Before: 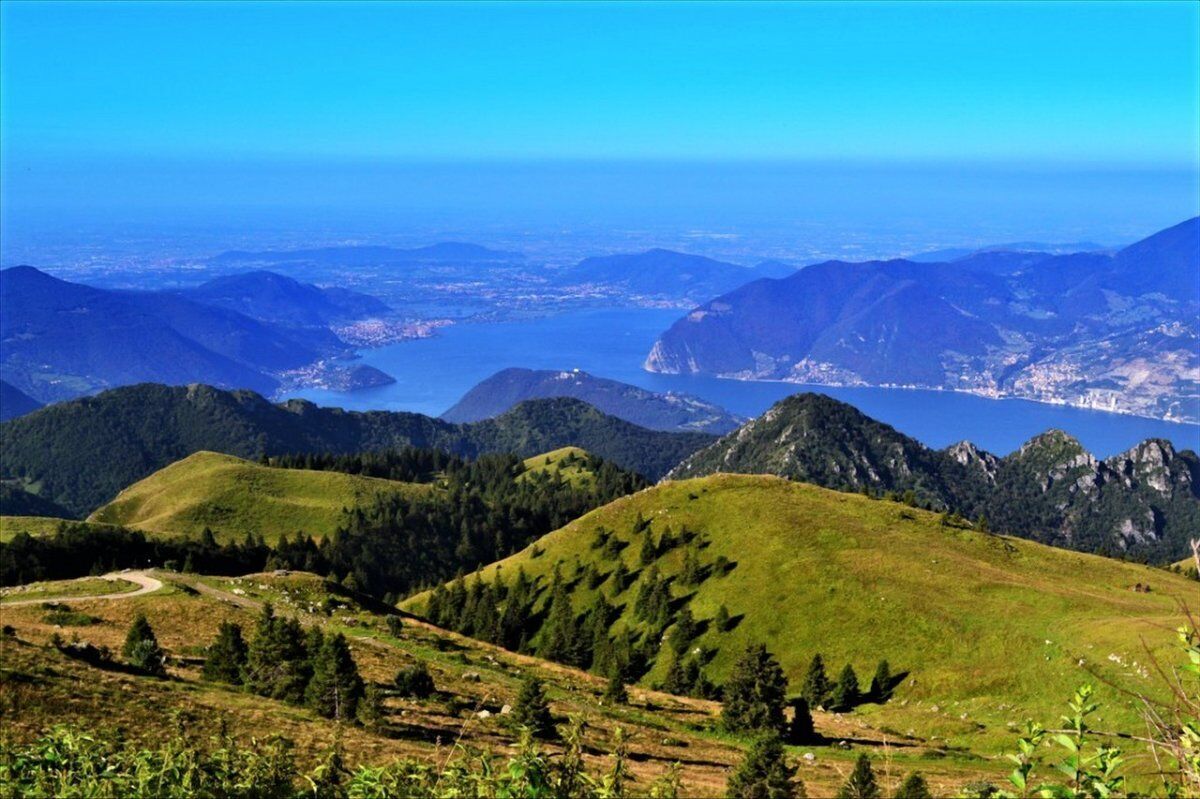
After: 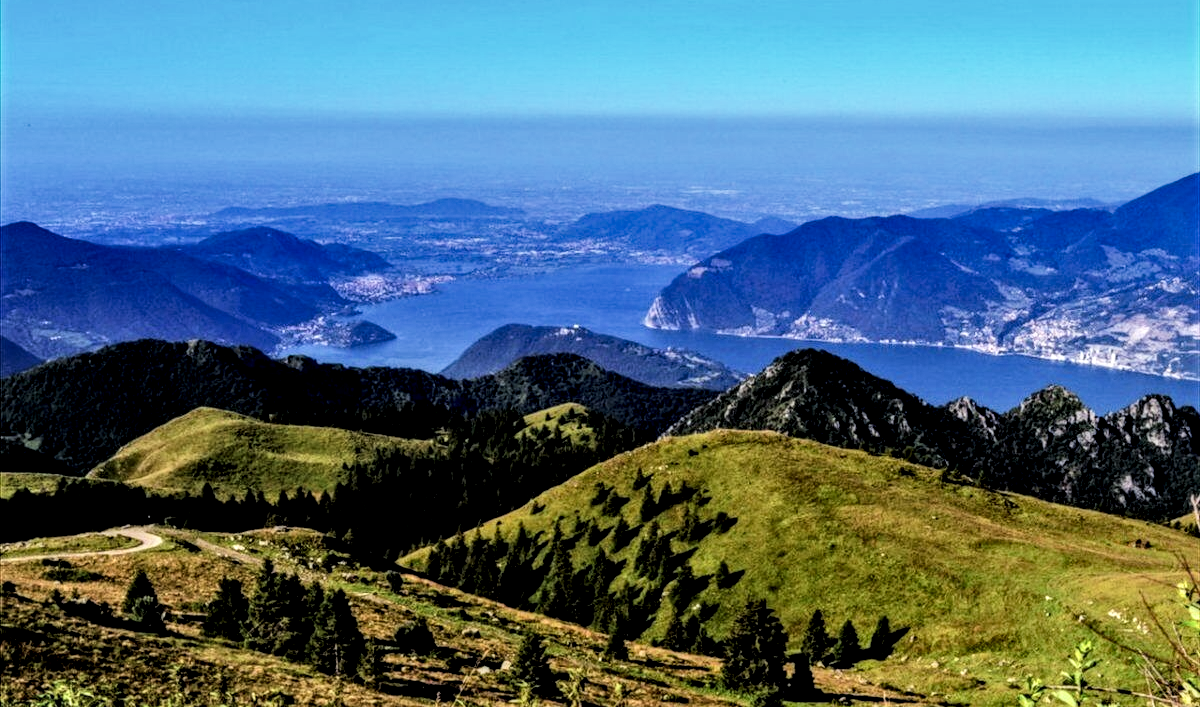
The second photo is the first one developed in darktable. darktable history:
local contrast: highlights 4%, shadows 7%, detail 182%
exposure: exposure -0.112 EV, compensate highlight preservation false
crop and rotate: top 5.553%, bottom 5.902%
filmic rgb: black relative exposure -5.14 EV, white relative exposure 3.95 EV, threshold 5.95 EV, hardness 2.9, contrast 1.3, highlights saturation mix -28.92%, iterations of high-quality reconstruction 0, enable highlight reconstruction true
